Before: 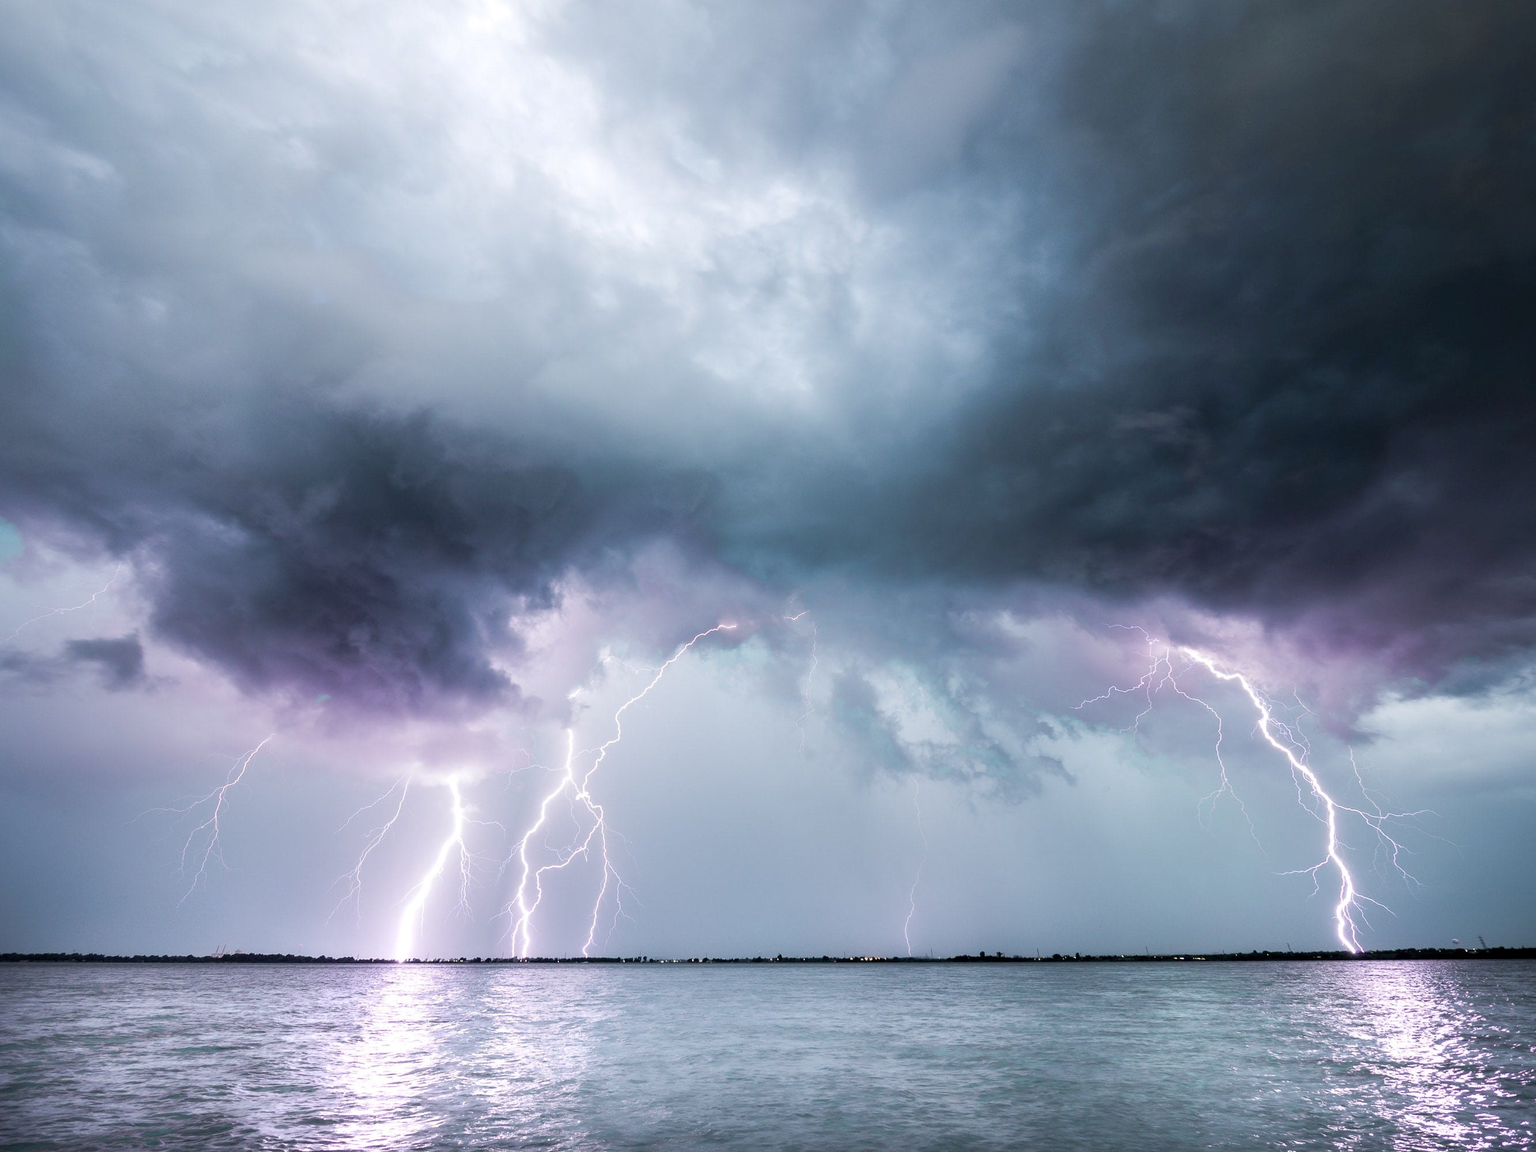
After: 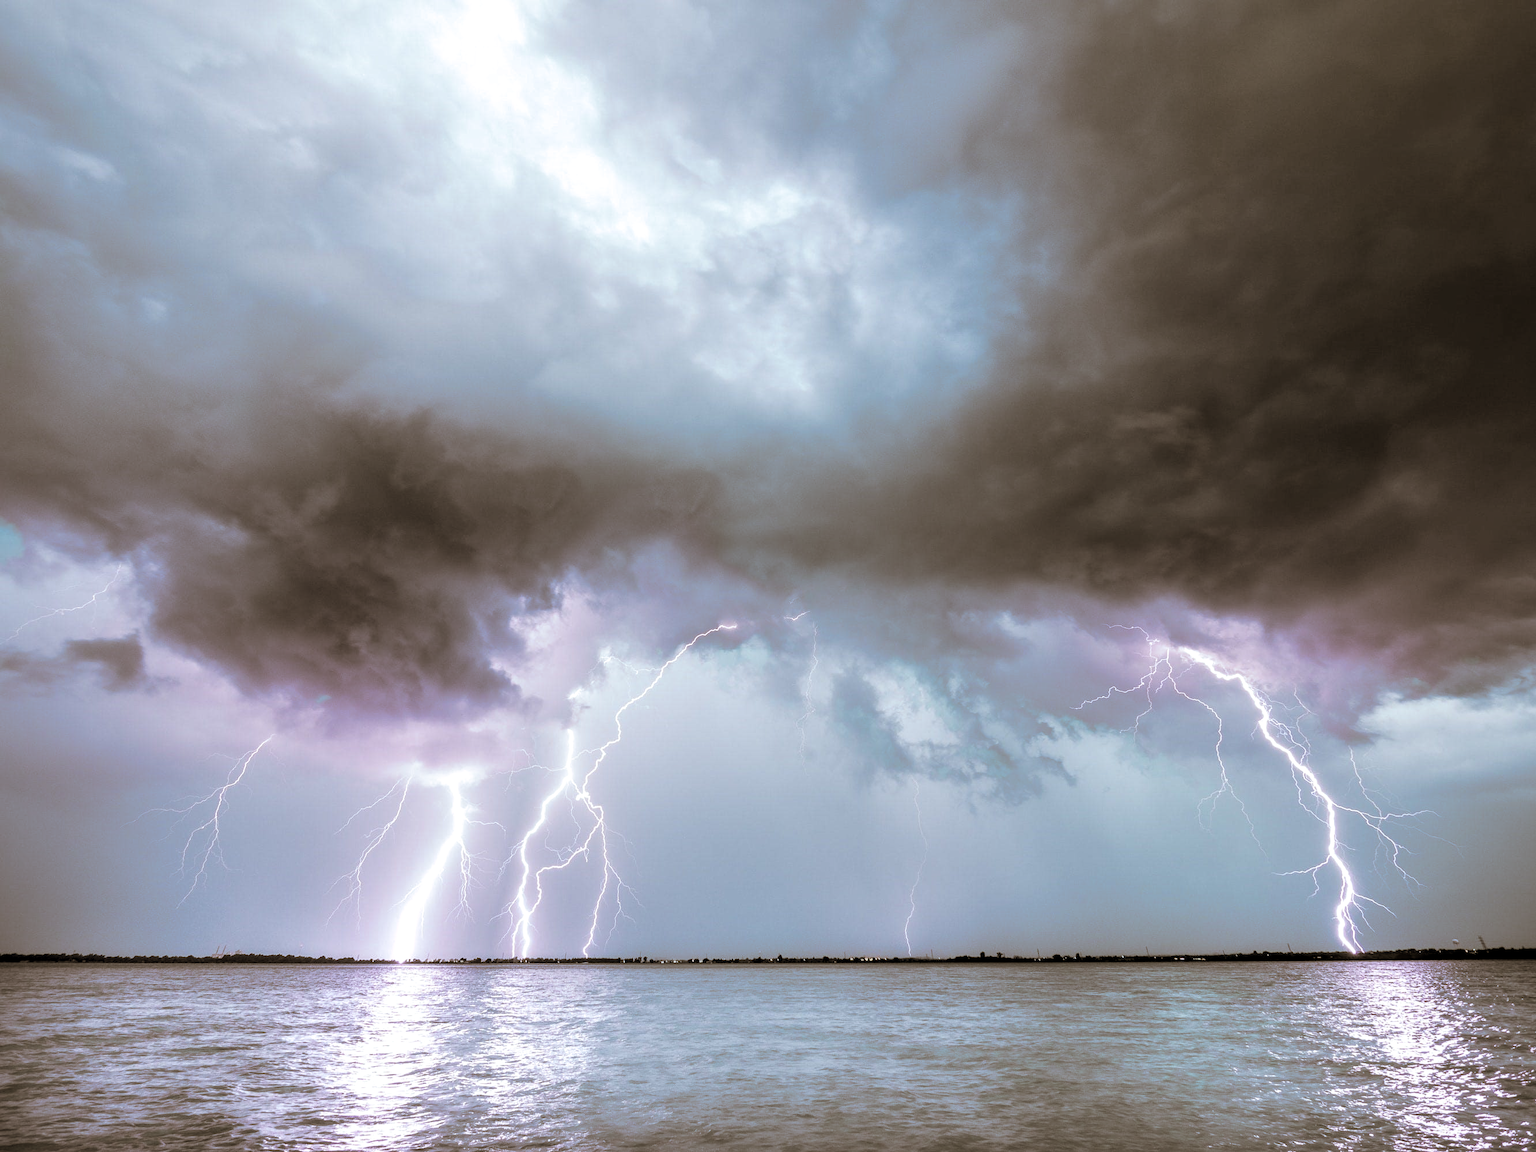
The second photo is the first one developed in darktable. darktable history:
local contrast: on, module defaults
split-toning: shadows › hue 37.98°, highlights › hue 185.58°, balance -55.261
